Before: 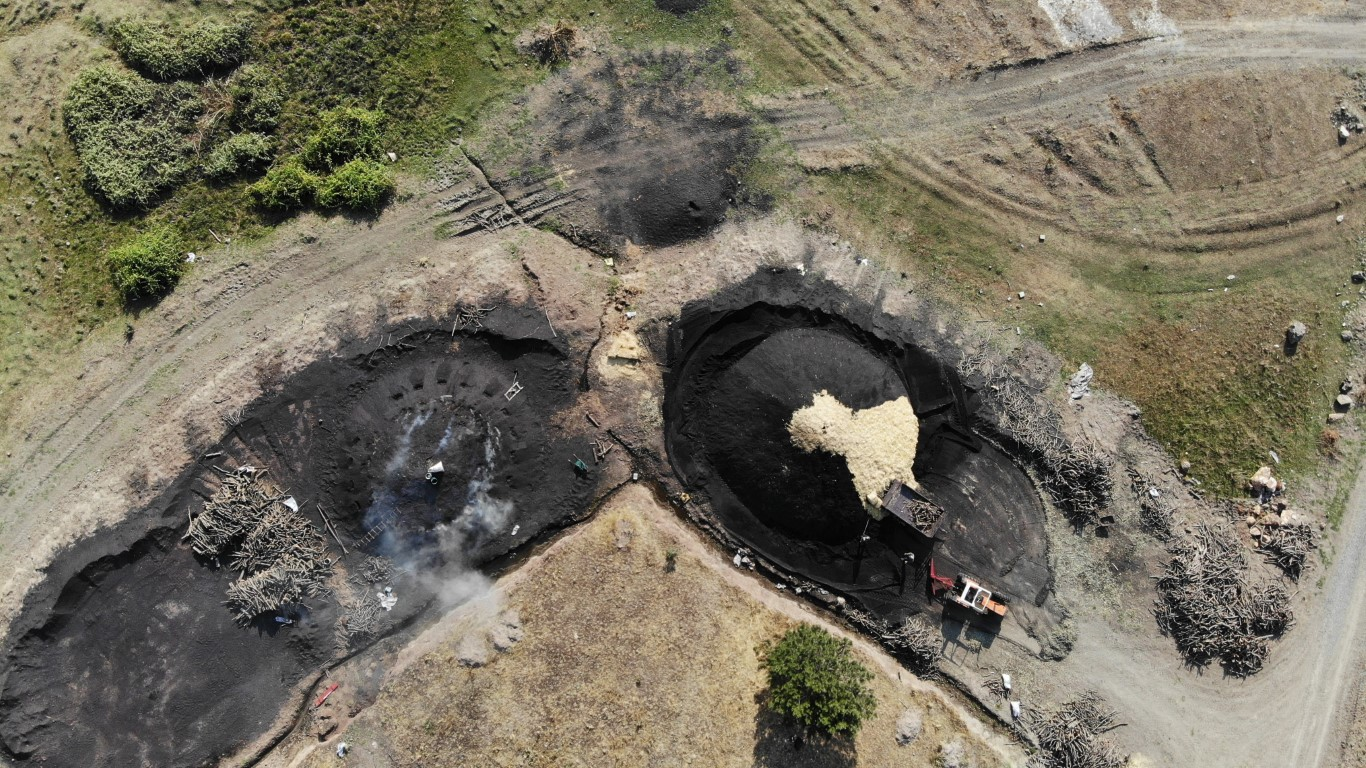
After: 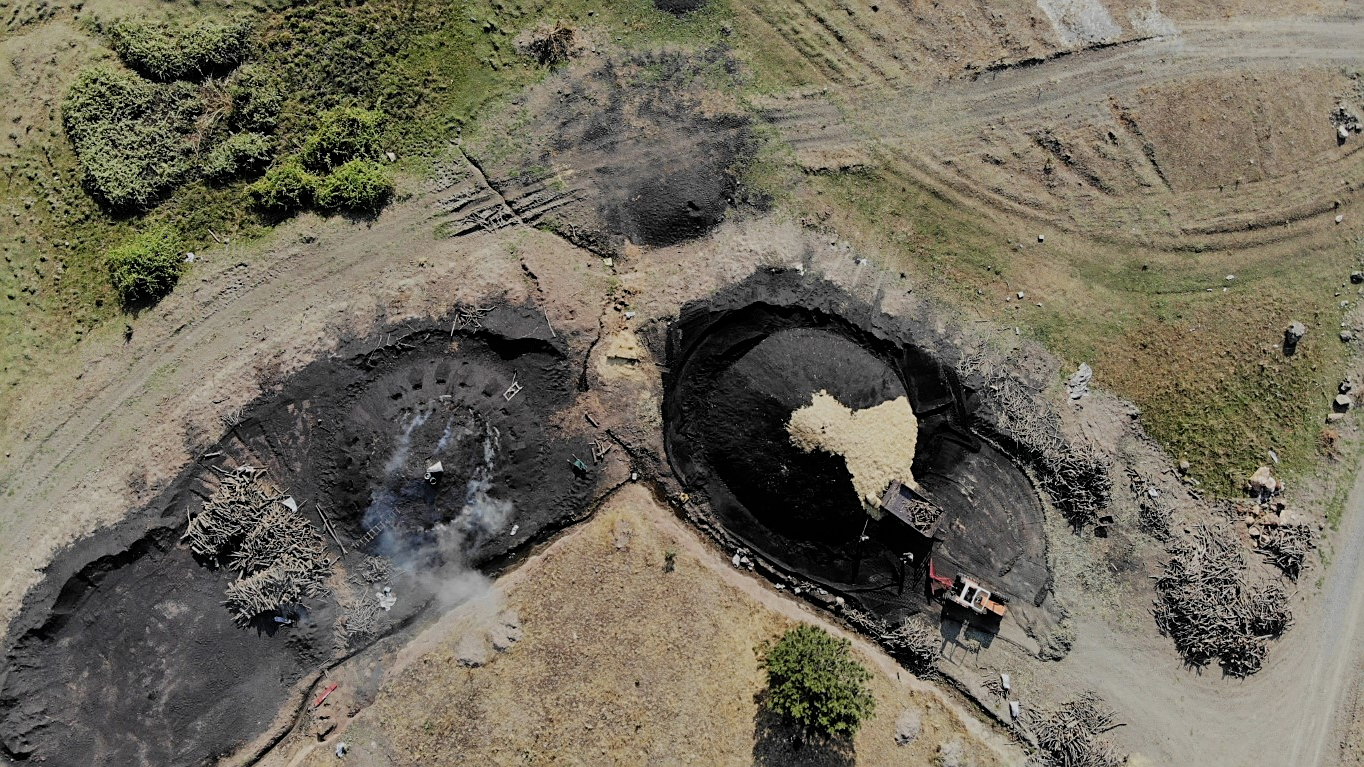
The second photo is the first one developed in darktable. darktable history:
filmic rgb: black relative exposure -6.57 EV, white relative exposure 4.7 EV, hardness 3.12, contrast 0.798, color science v6 (2022), iterations of high-quality reconstruction 0
crop and rotate: left 0.101%, bottom 0.01%
sharpen: on, module defaults
